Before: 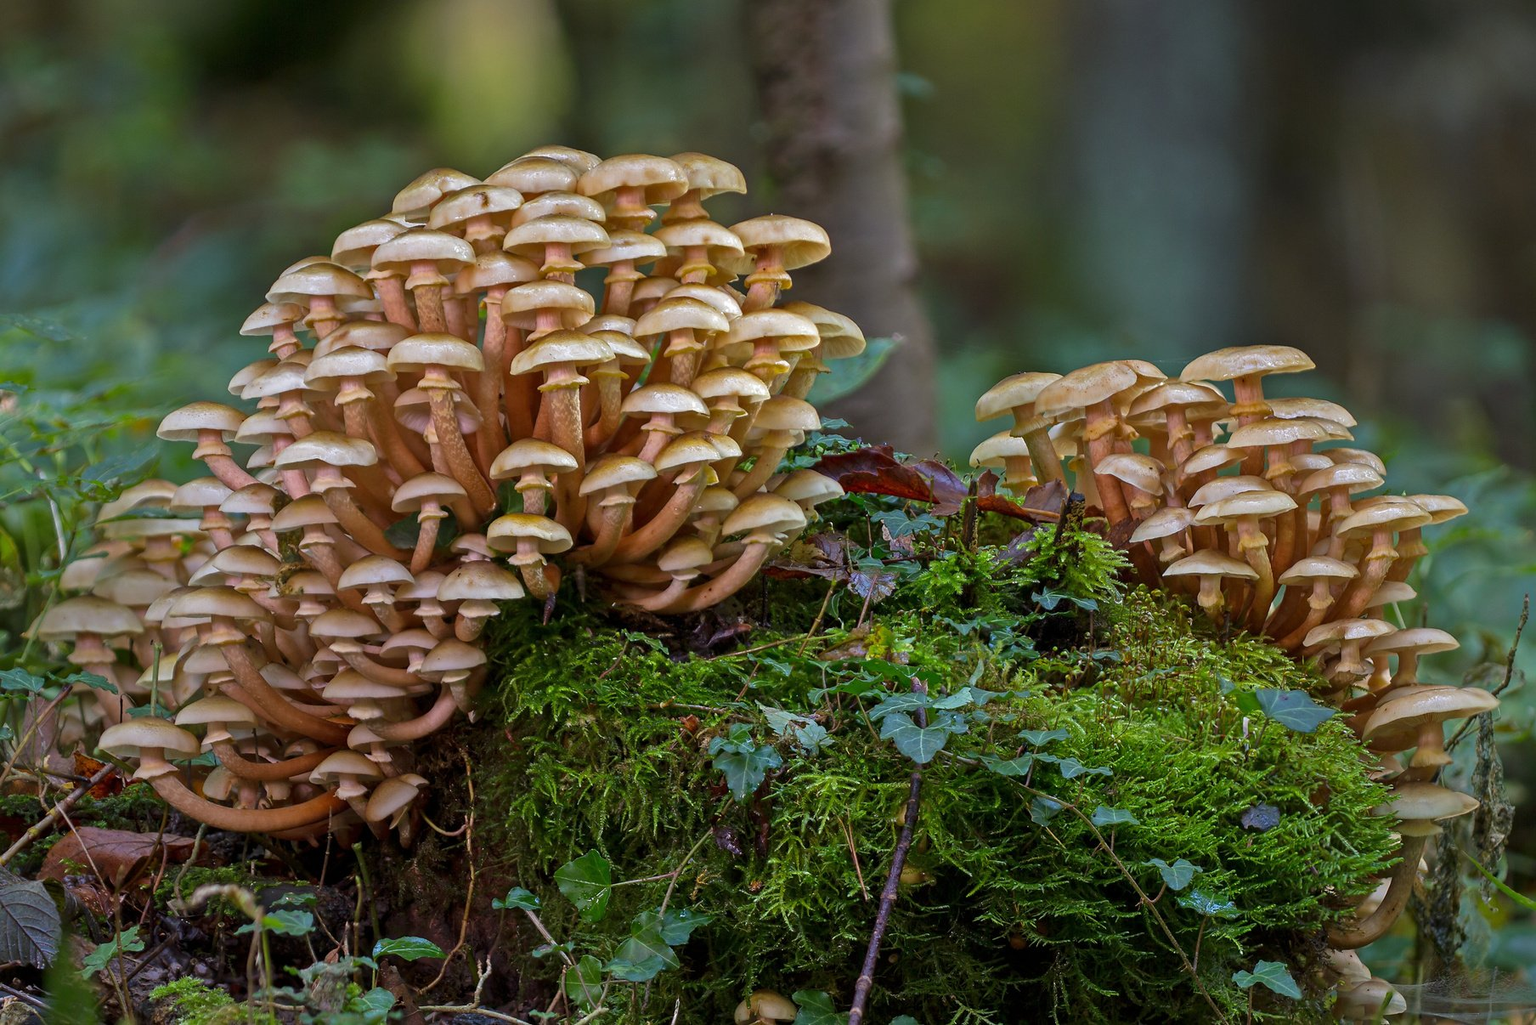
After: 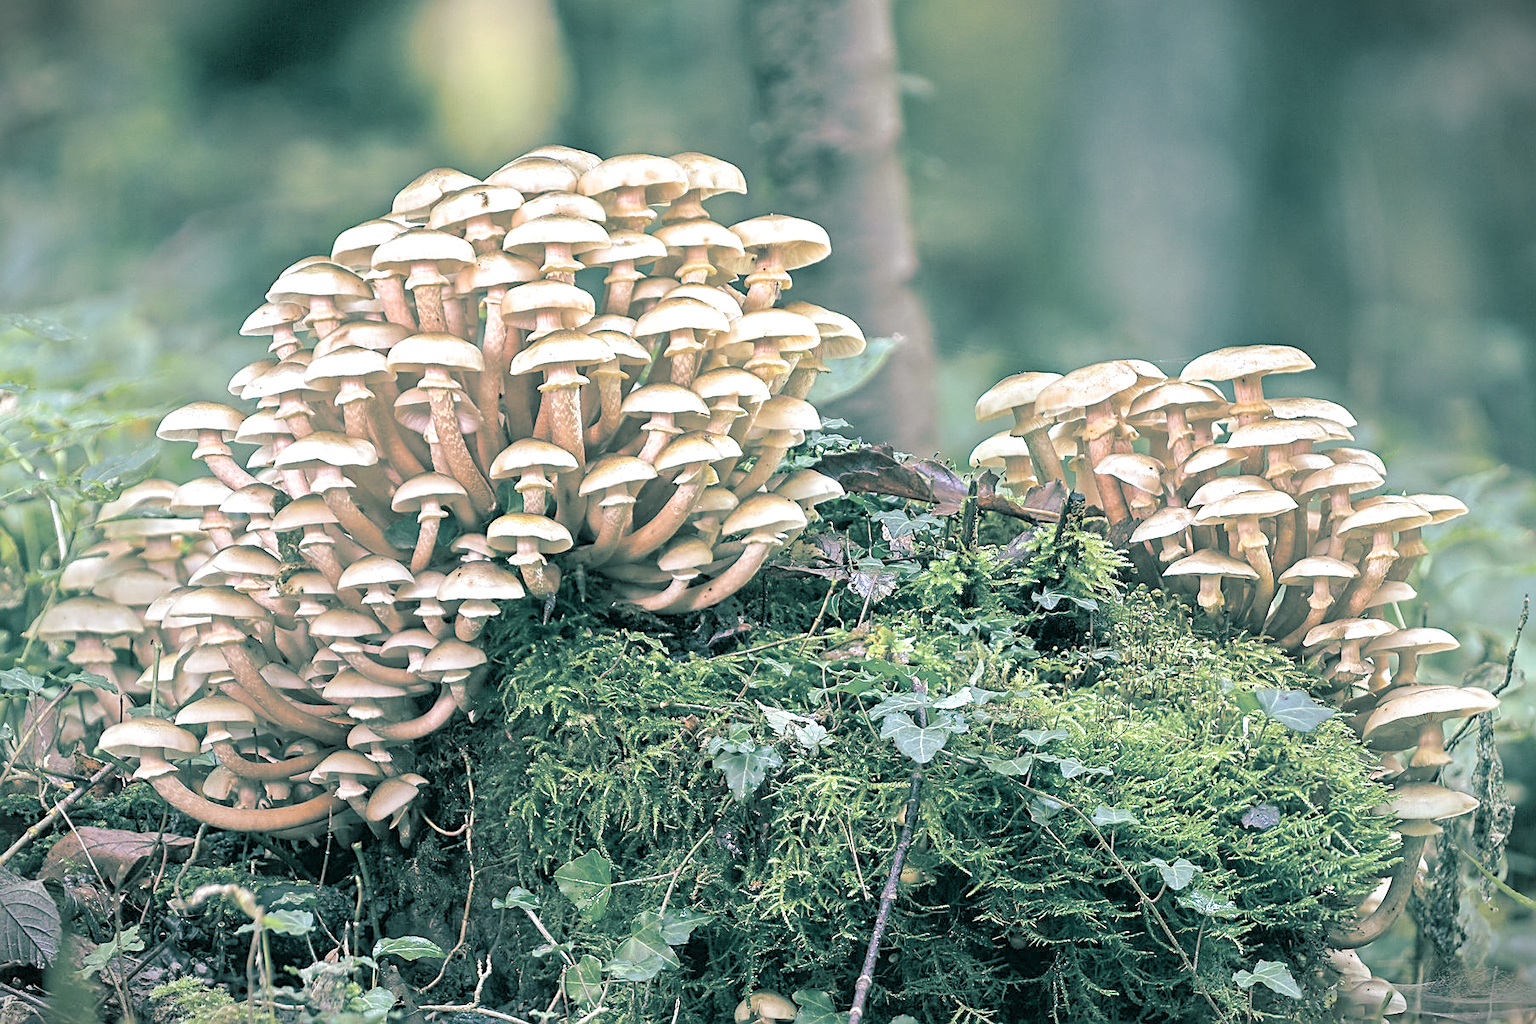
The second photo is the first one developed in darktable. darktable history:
split-toning: shadows › hue 183.6°, shadows › saturation 0.52, highlights › hue 0°, highlights › saturation 0
exposure: black level correction 0, exposure 1.35 EV, compensate exposure bias true, compensate highlight preservation false
contrast brightness saturation: brightness 0.18, saturation -0.5
sharpen: amount 0.6
vignetting: fall-off start 100%, brightness -0.406, saturation -0.3, width/height ratio 1.324, dithering 8-bit output, unbound false
